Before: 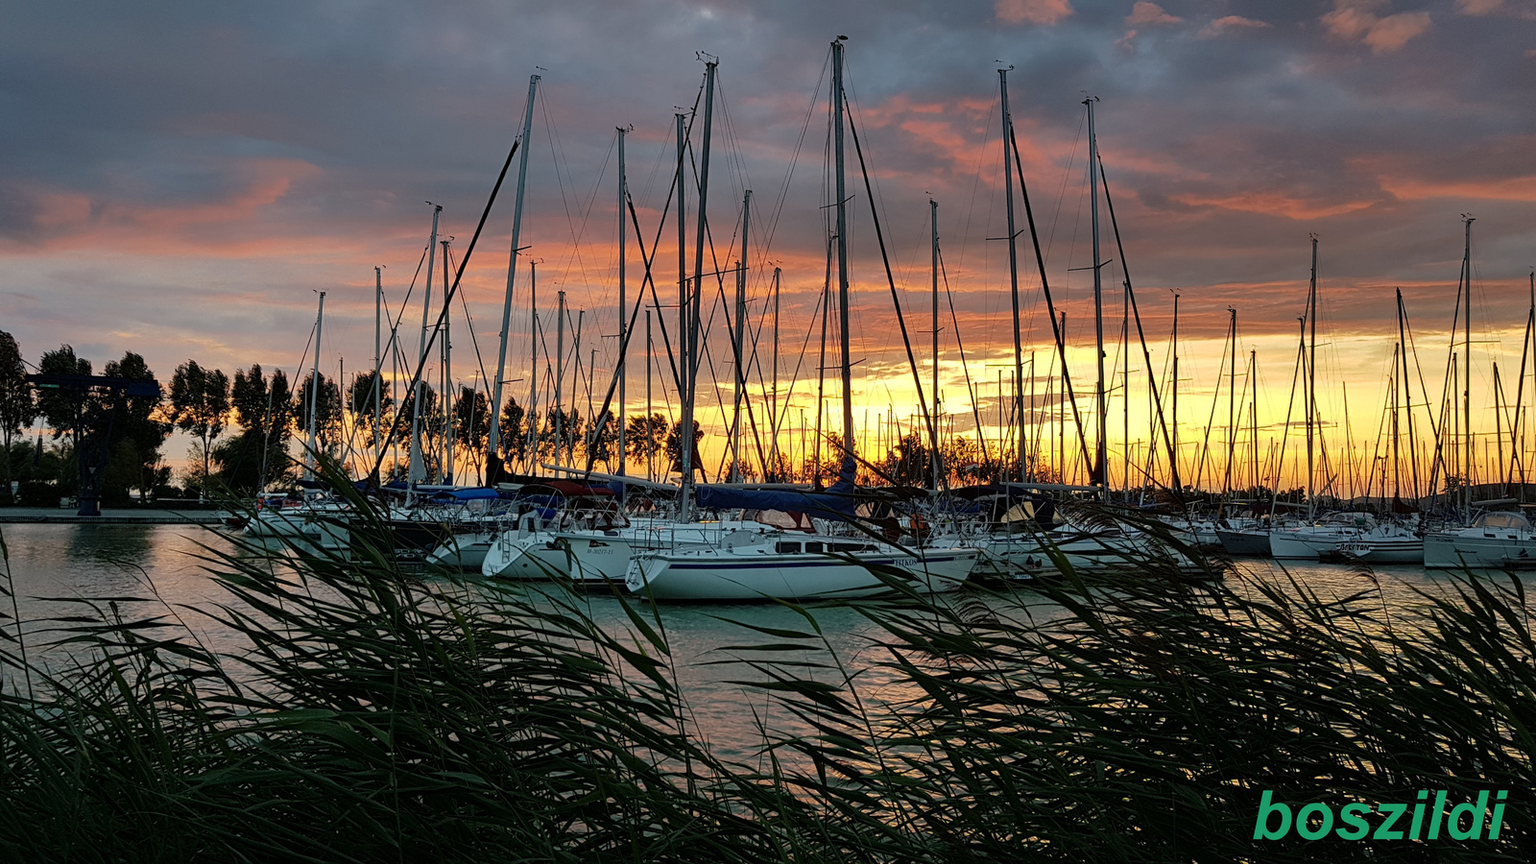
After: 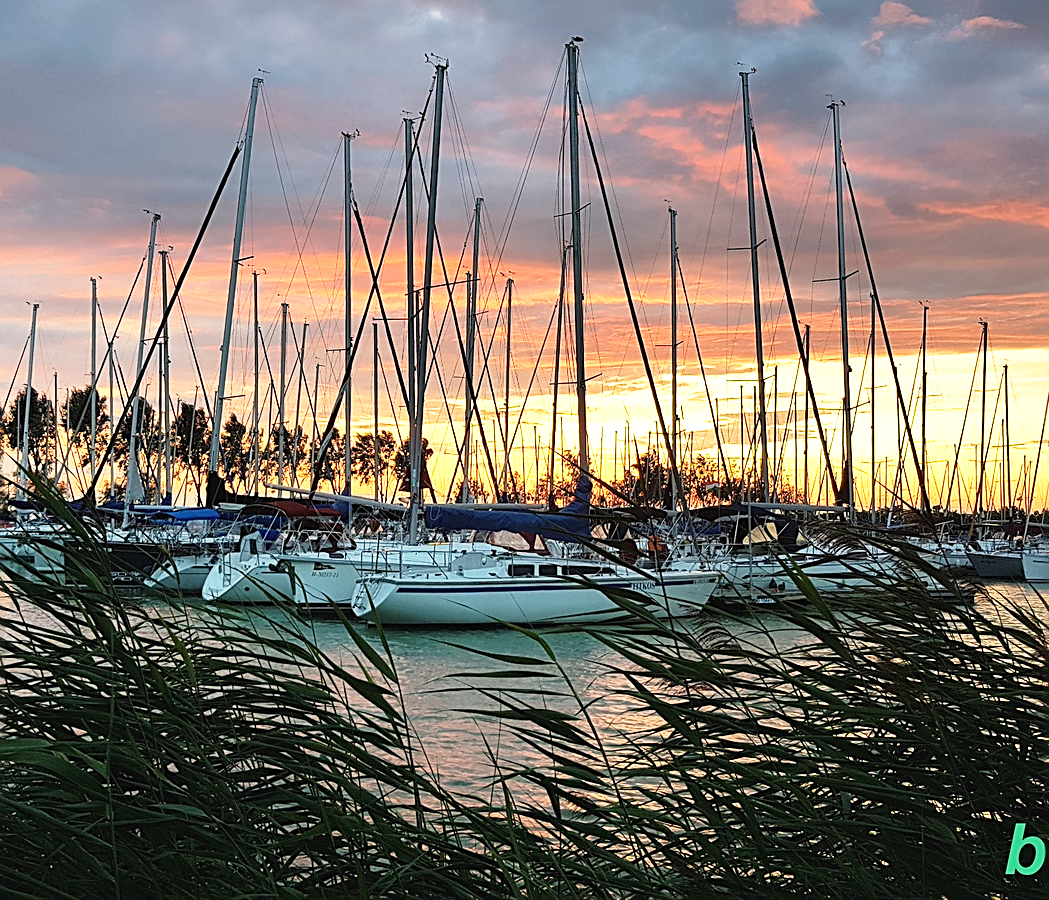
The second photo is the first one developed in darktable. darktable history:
crop and rotate: left 18.762%, right 15.659%
exposure: black level correction -0.002, exposure 0.53 EV, compensate exposure bias true, compensate highlight preservation false
color balance rgb: perceptual saturation grading › global saturation 0.091%
sharpen: on, module defaults
base curve: curves: ch0 [(0, 0) (0.579, 0.807) (1, 1)], preserve colors none
